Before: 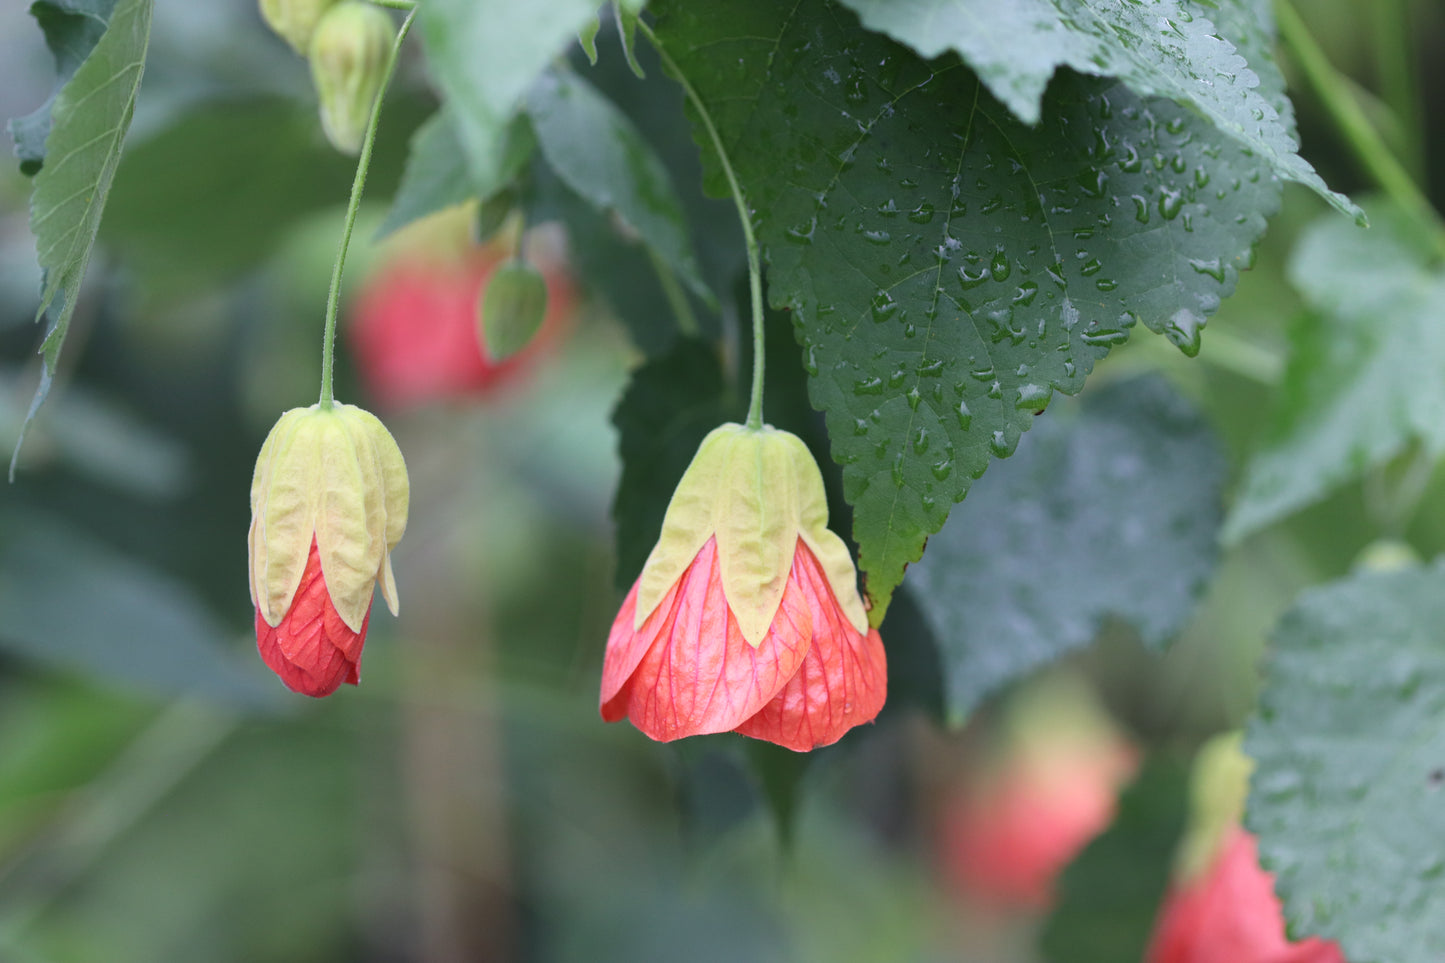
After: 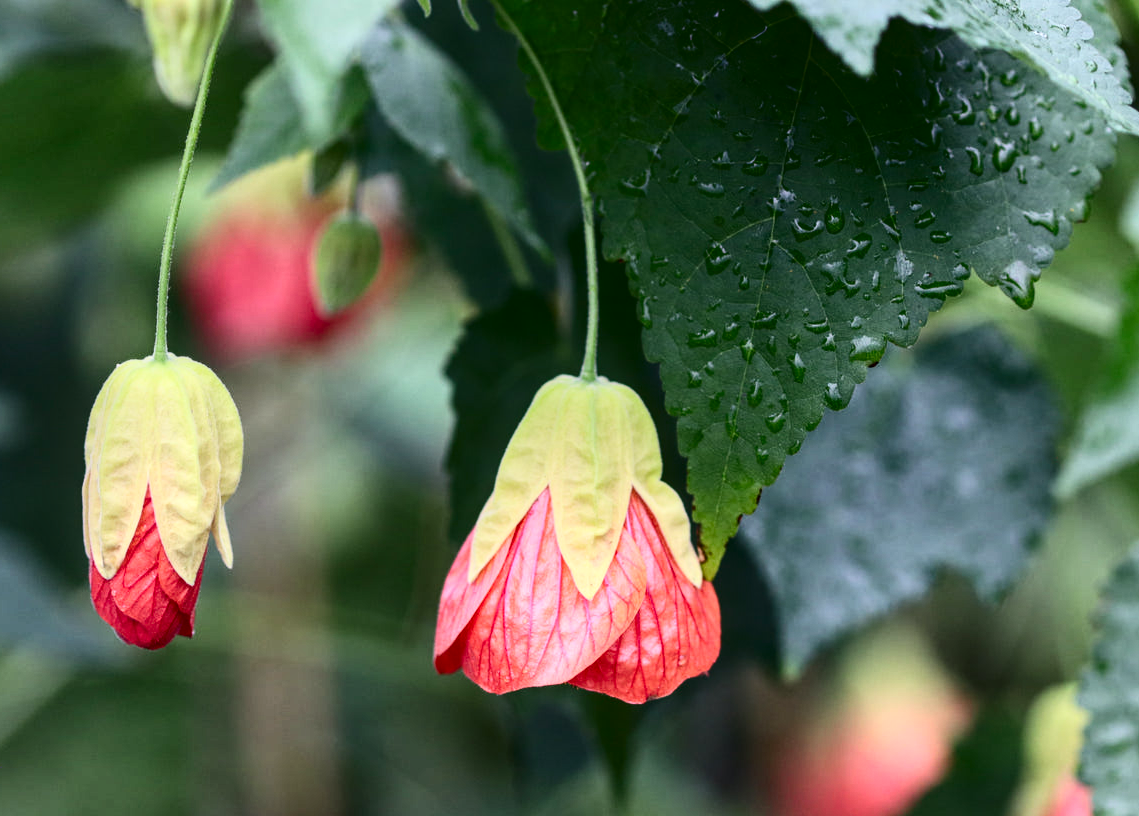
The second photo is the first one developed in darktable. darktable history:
color correction: highlights b* 3.02
contrast brightness saturation: contrast 0.306, brightness -0.072, saturation 0.173
local contrast: detail 130%
crop: left 11.556%, top 5.078%, right 9.578%, bottom 10.184%
